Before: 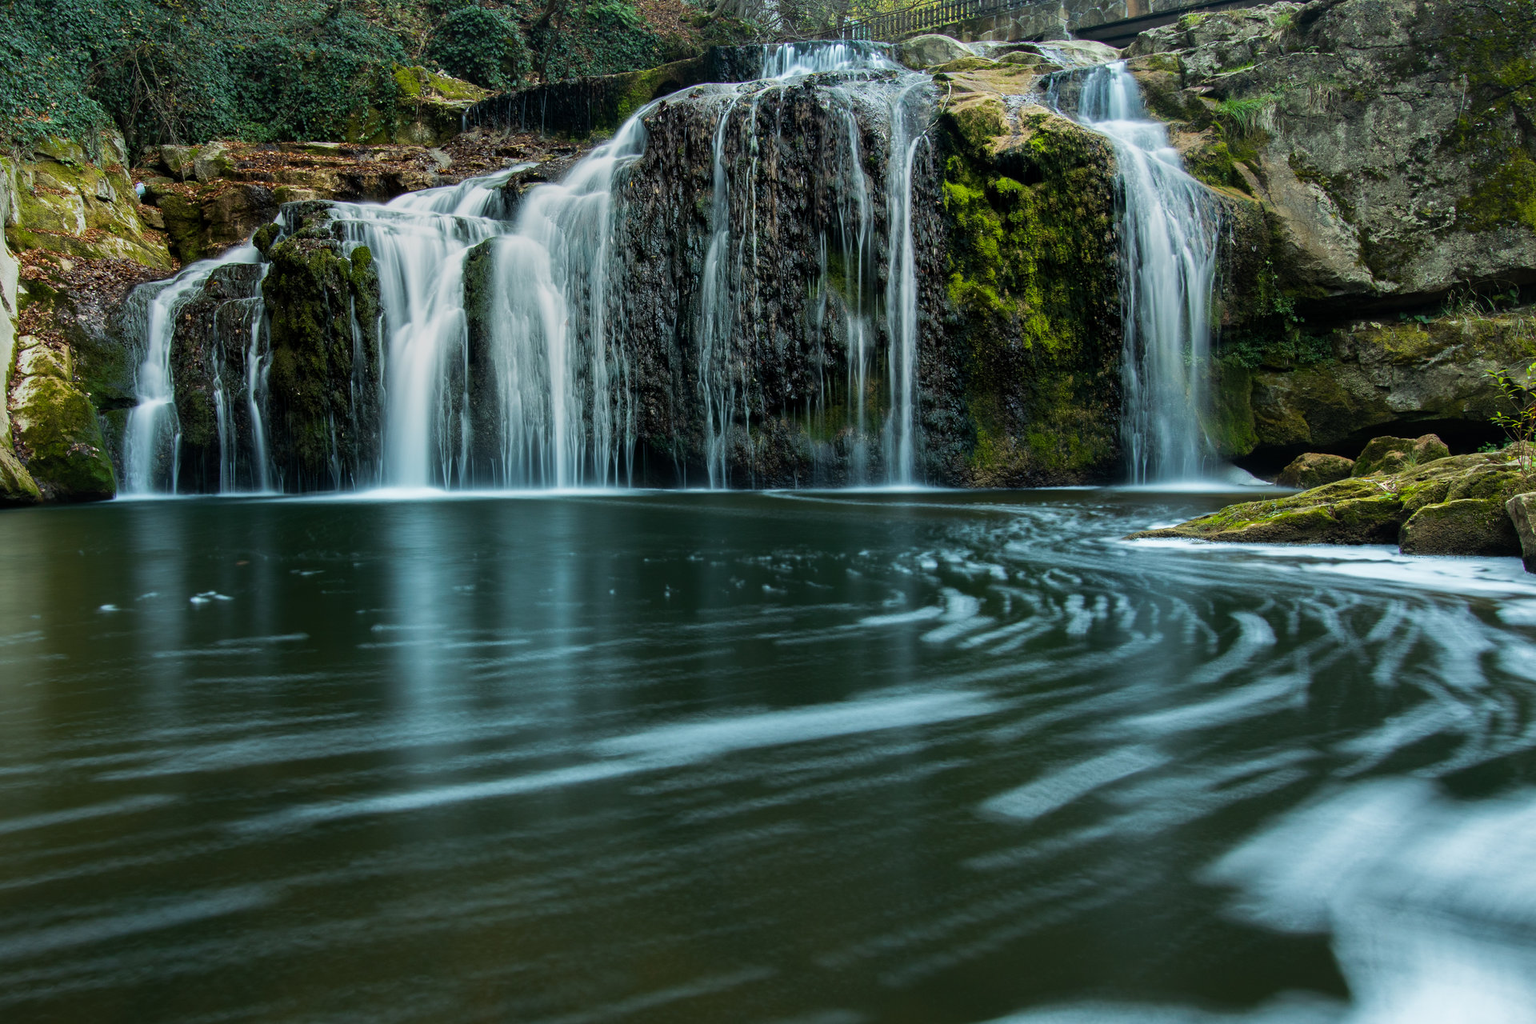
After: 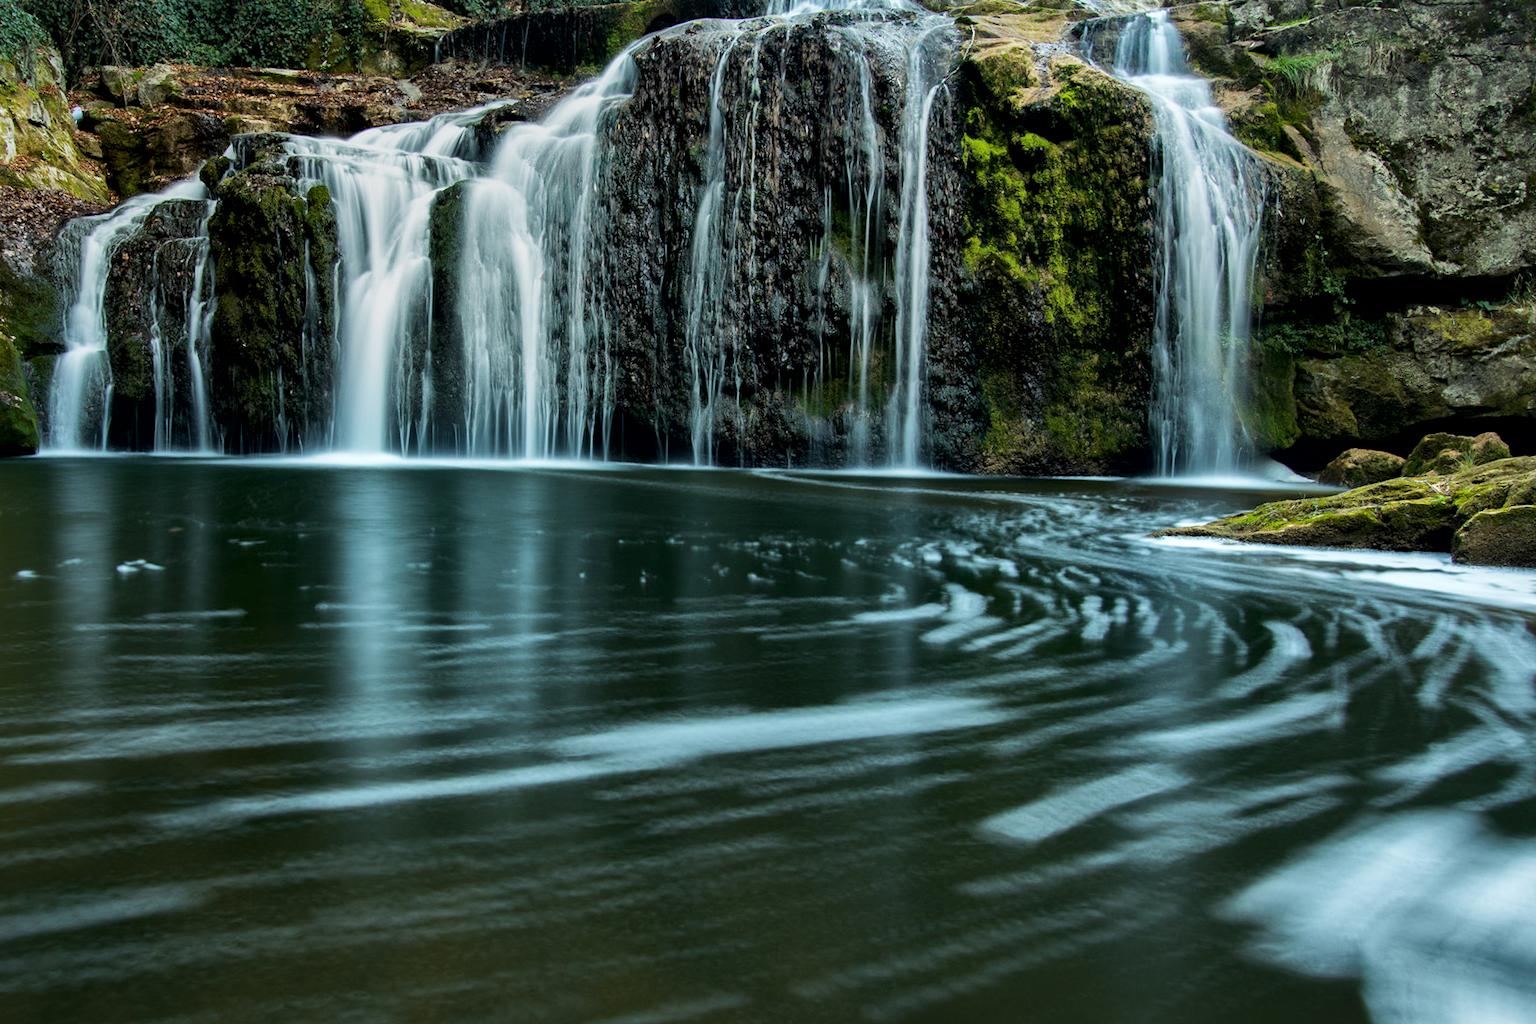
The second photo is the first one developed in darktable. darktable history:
local contrast: mode bilateral grid, contrast 25, coarseness 60, detail 151%, midtone range 0.2
vibrance: vibrance 14%
crop and rotate: angle -1.96°, left 3.097%, top 4.154%, right 1.586%, bottom 0.529%
